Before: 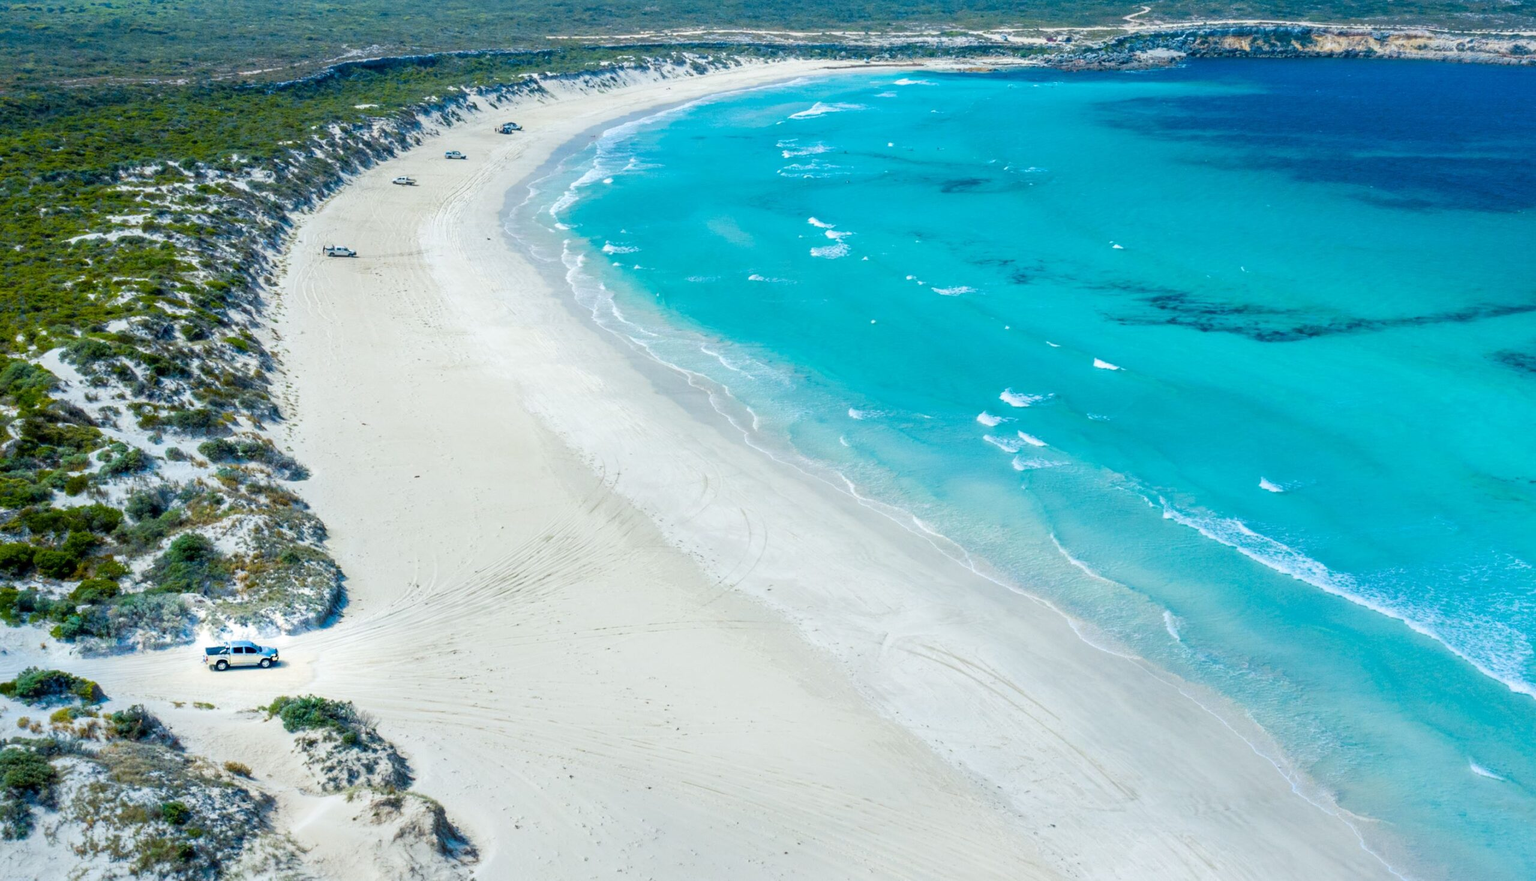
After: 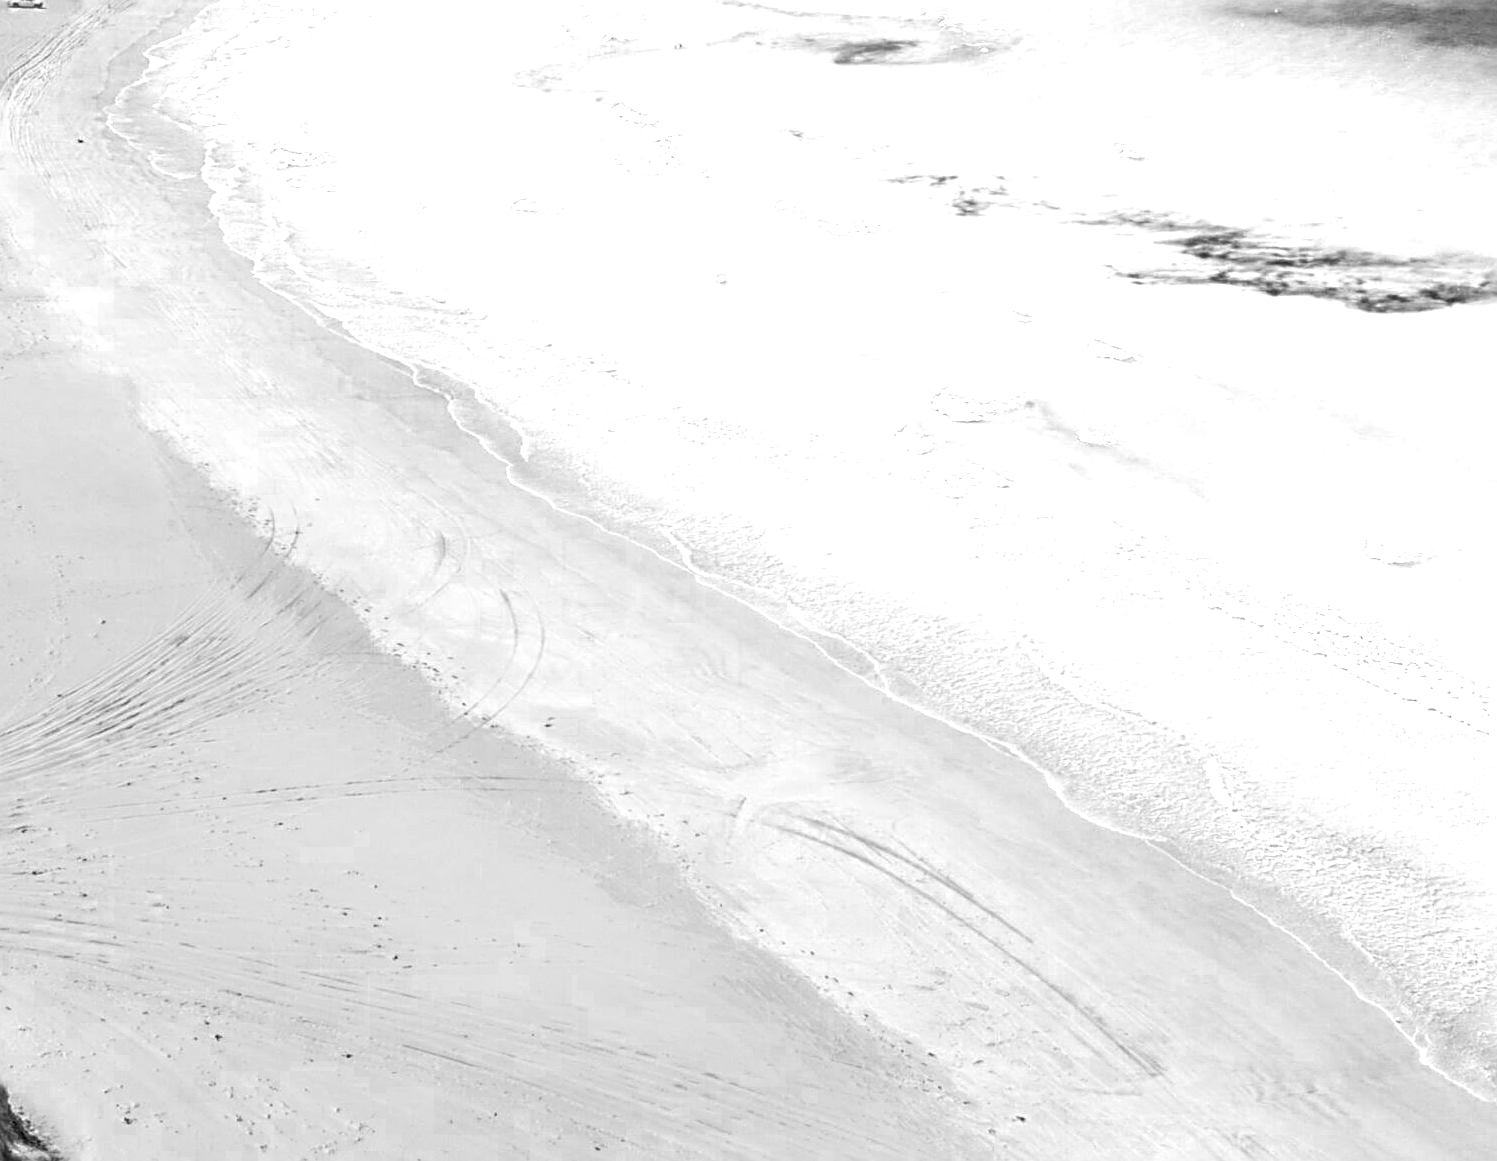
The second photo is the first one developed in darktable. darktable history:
crop and rotate: left 28.71%, top 17.53%, right 12.811%, bottom 3.368%
sharpen: radius 3.021, amount 0.768
color zones: curves: ch0 [(0, 0.352) (0.143, 0.407) (0.286, 0.386) (0.429, 0.431) (0.571, 0.829) (0.714, 0.853) (0.857, 0.833) (1, 0.352)]; ch1 [(0, 0.604) (0.072, 0.726) (0.096, 0.608) (0.205, 0.007) (0.571, -0.006) (0.839, -0.013) (0.857, -0.012) (1, 0.604)]
local contrast: on, module defaults
